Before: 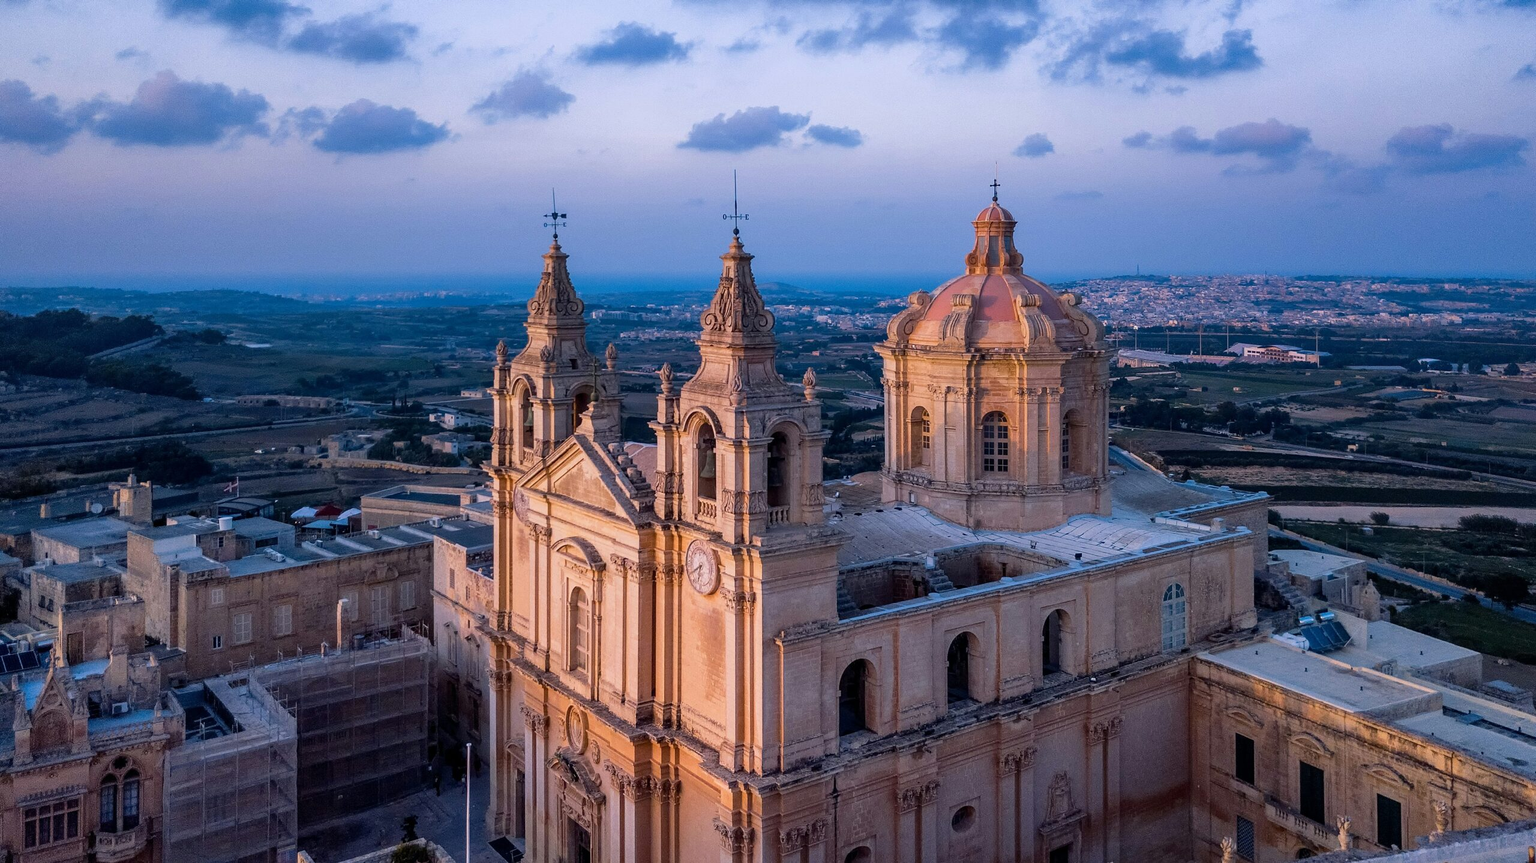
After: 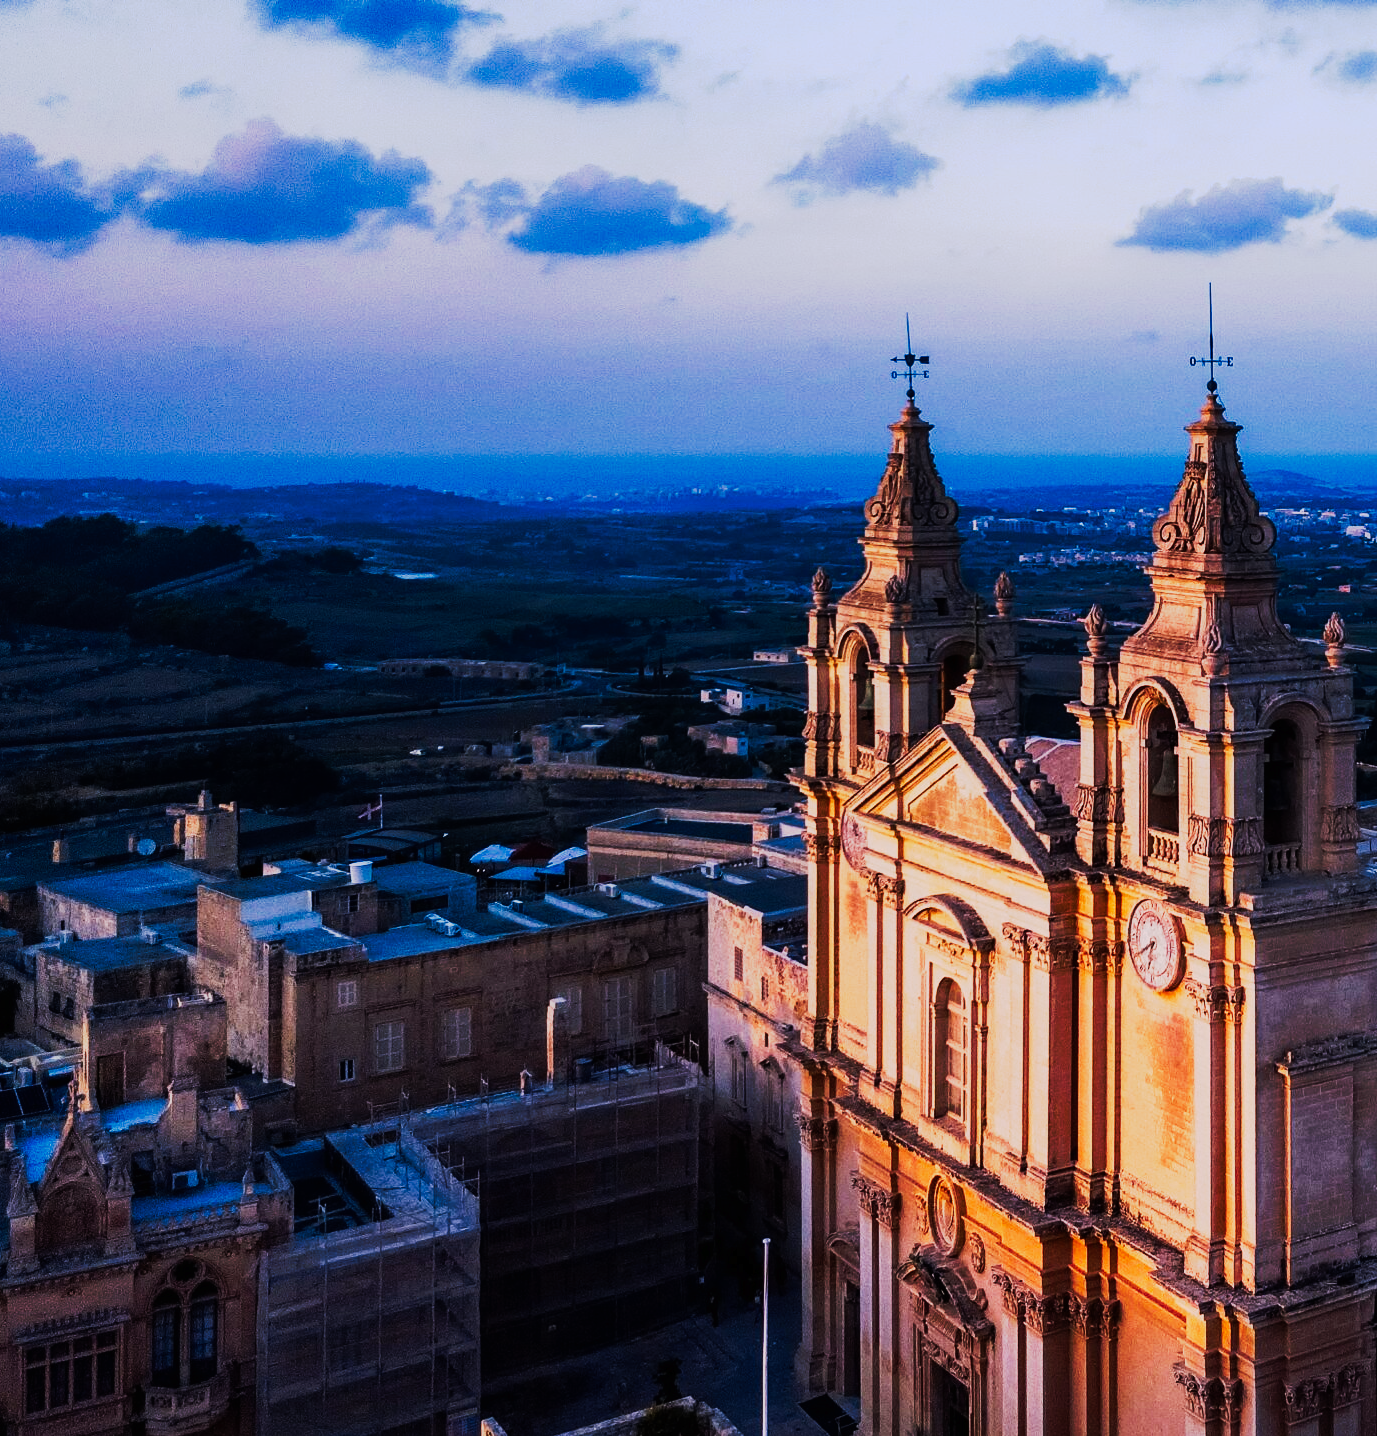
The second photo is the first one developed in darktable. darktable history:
crop: left 0.587%, right 45.588%, bottom 0.086%
tone curve: curves: ch0 [(0, 0) (0.003, 0.006) (0.011, 0.006) (0.025, 0.008) (0.044, 0.014) (0.069, 0.02) (0.1, 0.025) (0.136, 0.037) (0.177, 0.053) (0.224, 0.086) (0.277, 0.13) (0.335, 0.189) (0.399, 0.253) (0.468, 0.375) (0.543, 0.521) (0.623, 0.671) (0.709, 0.789) (0.801, 0.841) (0.898, 0.889) (1, 1)], preserve colors none
